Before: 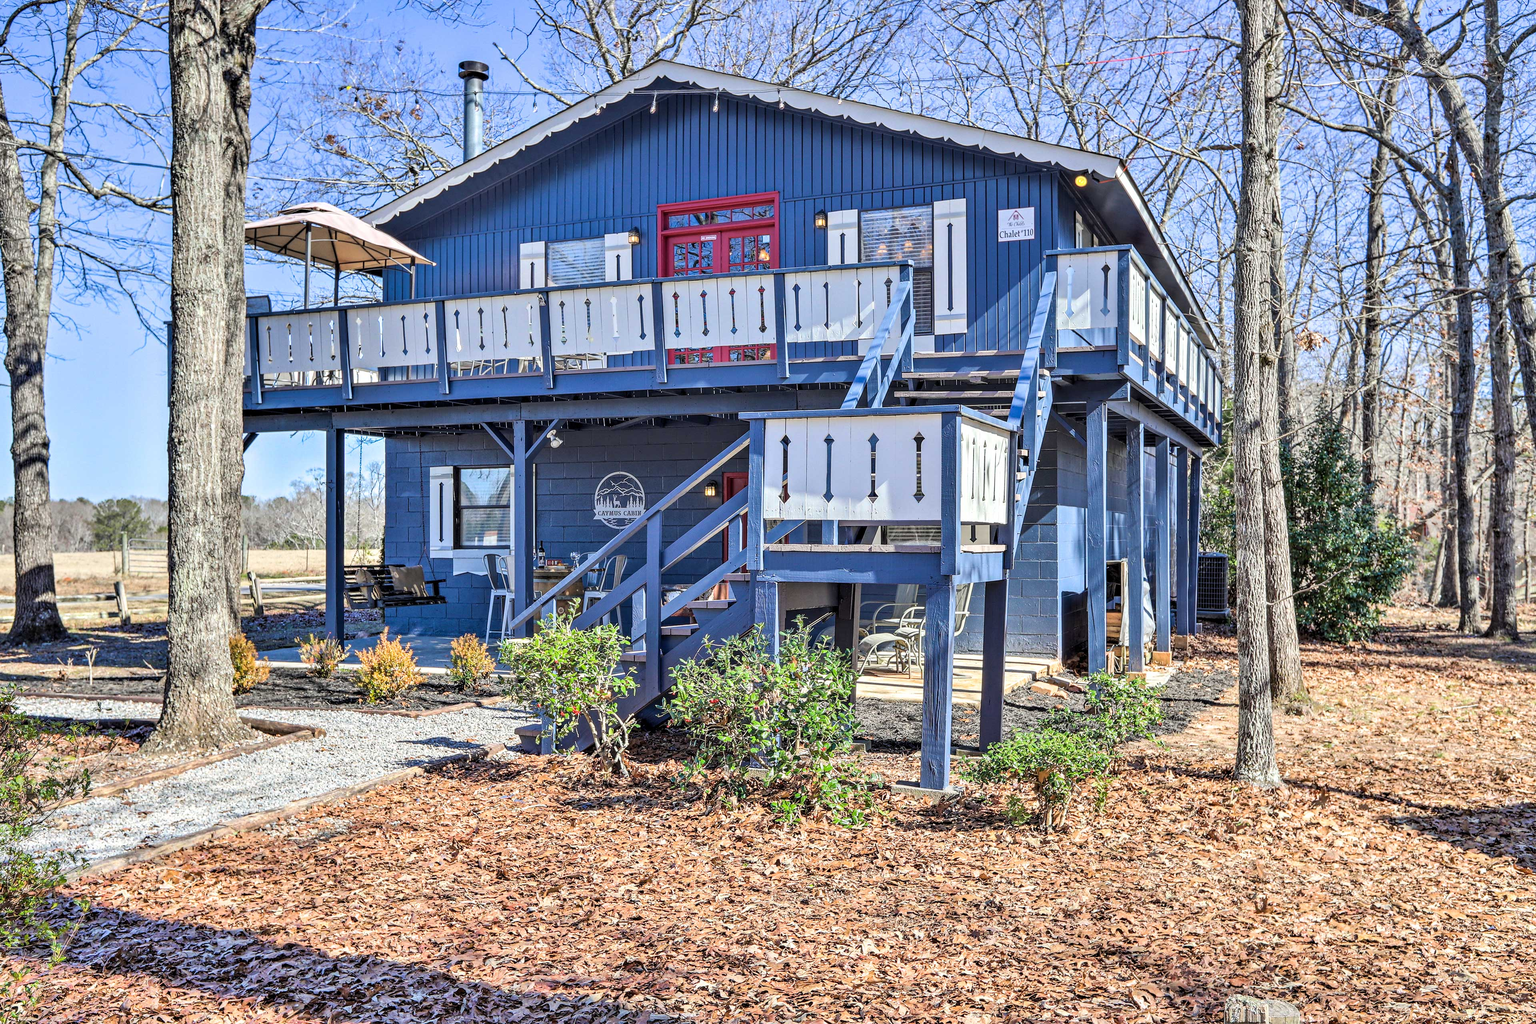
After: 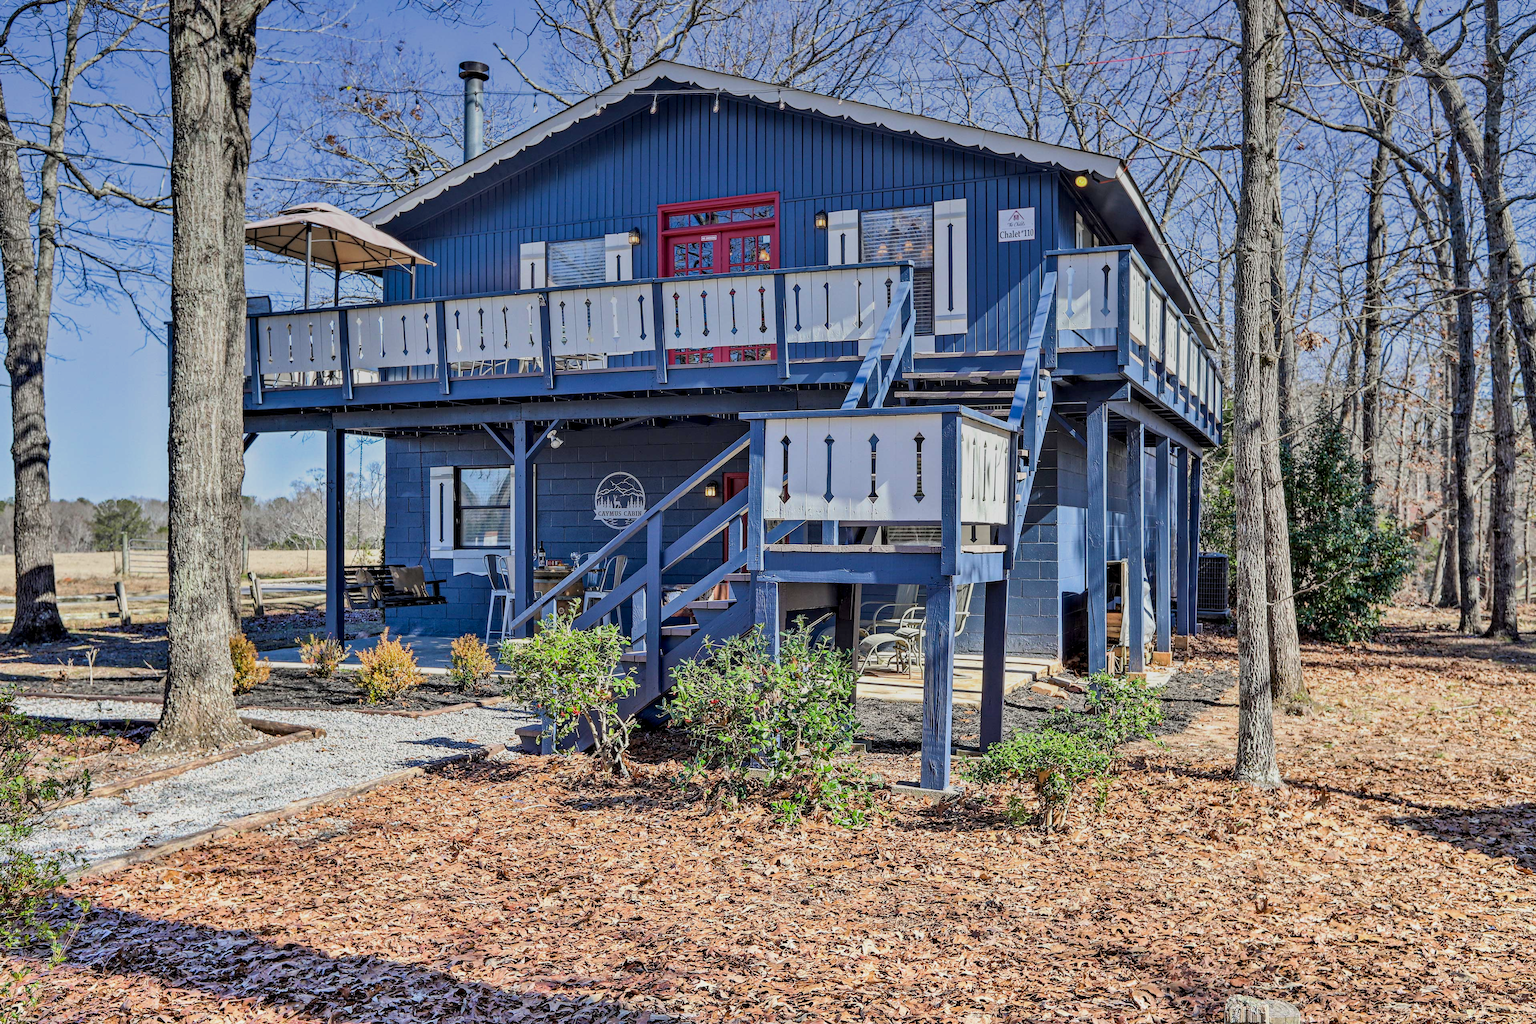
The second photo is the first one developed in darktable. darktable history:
exposure: black level correction 0.006, exposure -0.226 EV, compensate highlight preservation false
graduated density: on, module defaults
